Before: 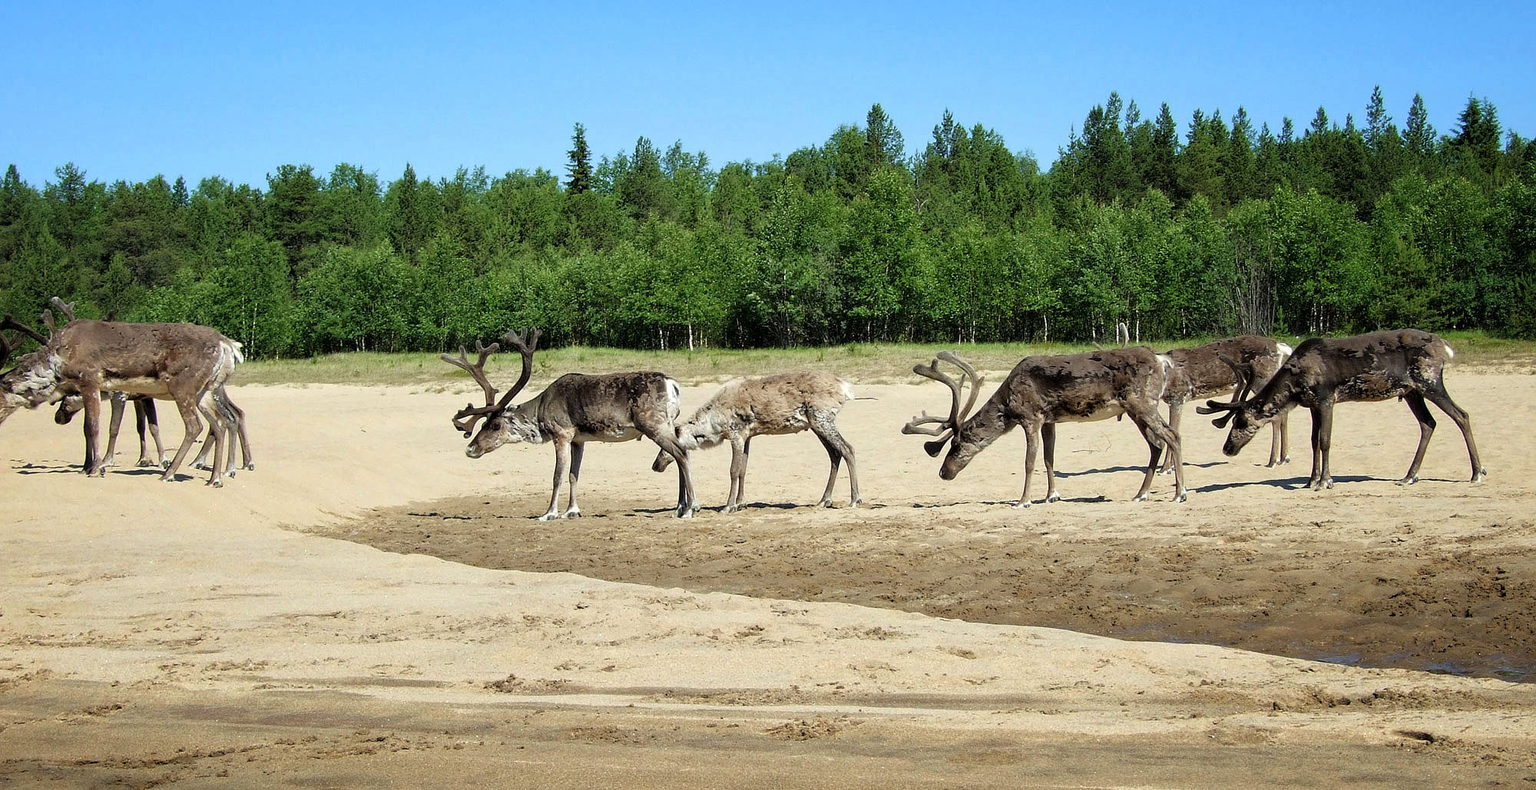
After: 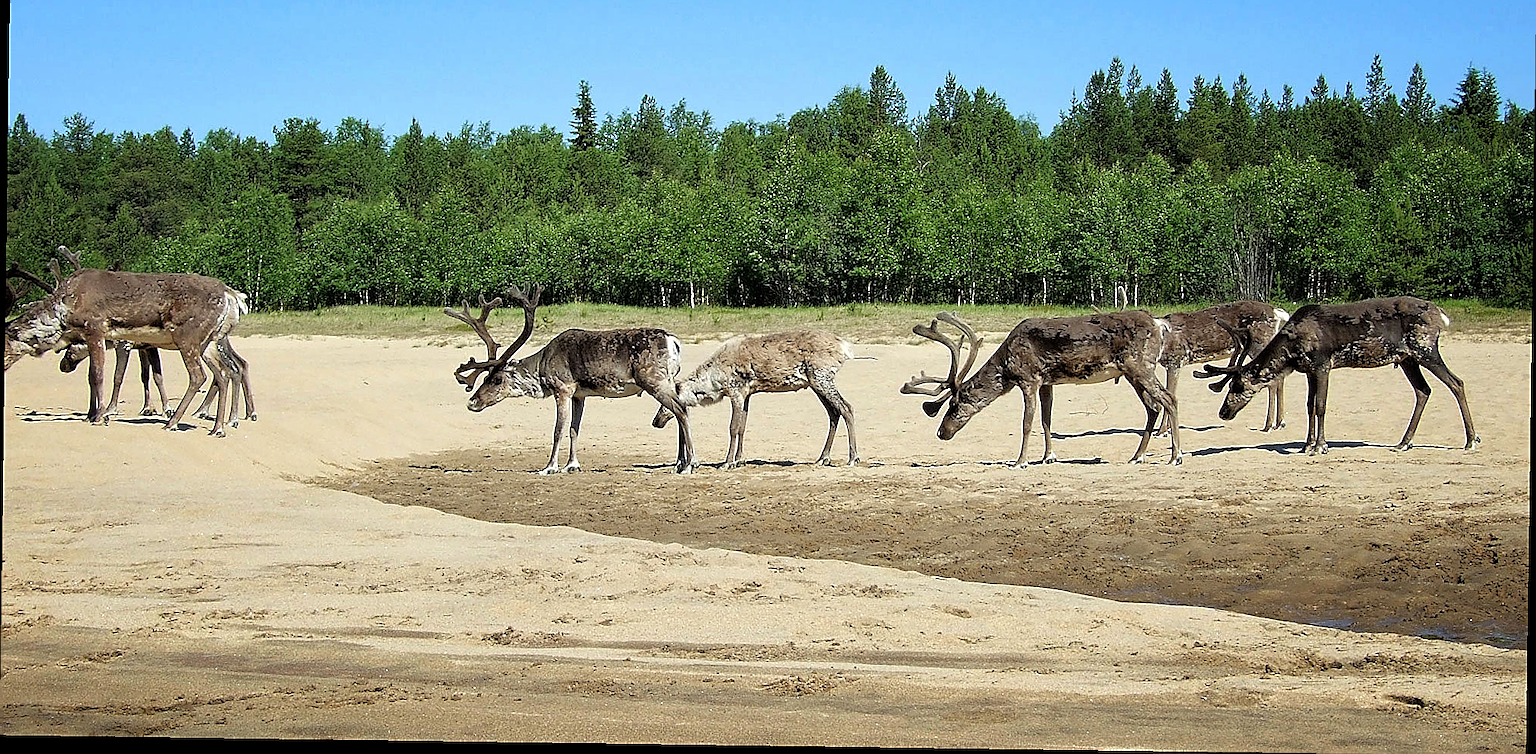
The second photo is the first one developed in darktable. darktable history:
rotate and perspective: rotation 0.8°, automatic cropping off
sharpen: radius 1.4, amount 1.25, threshold 0.7
crop and rotate: top 6.25%
